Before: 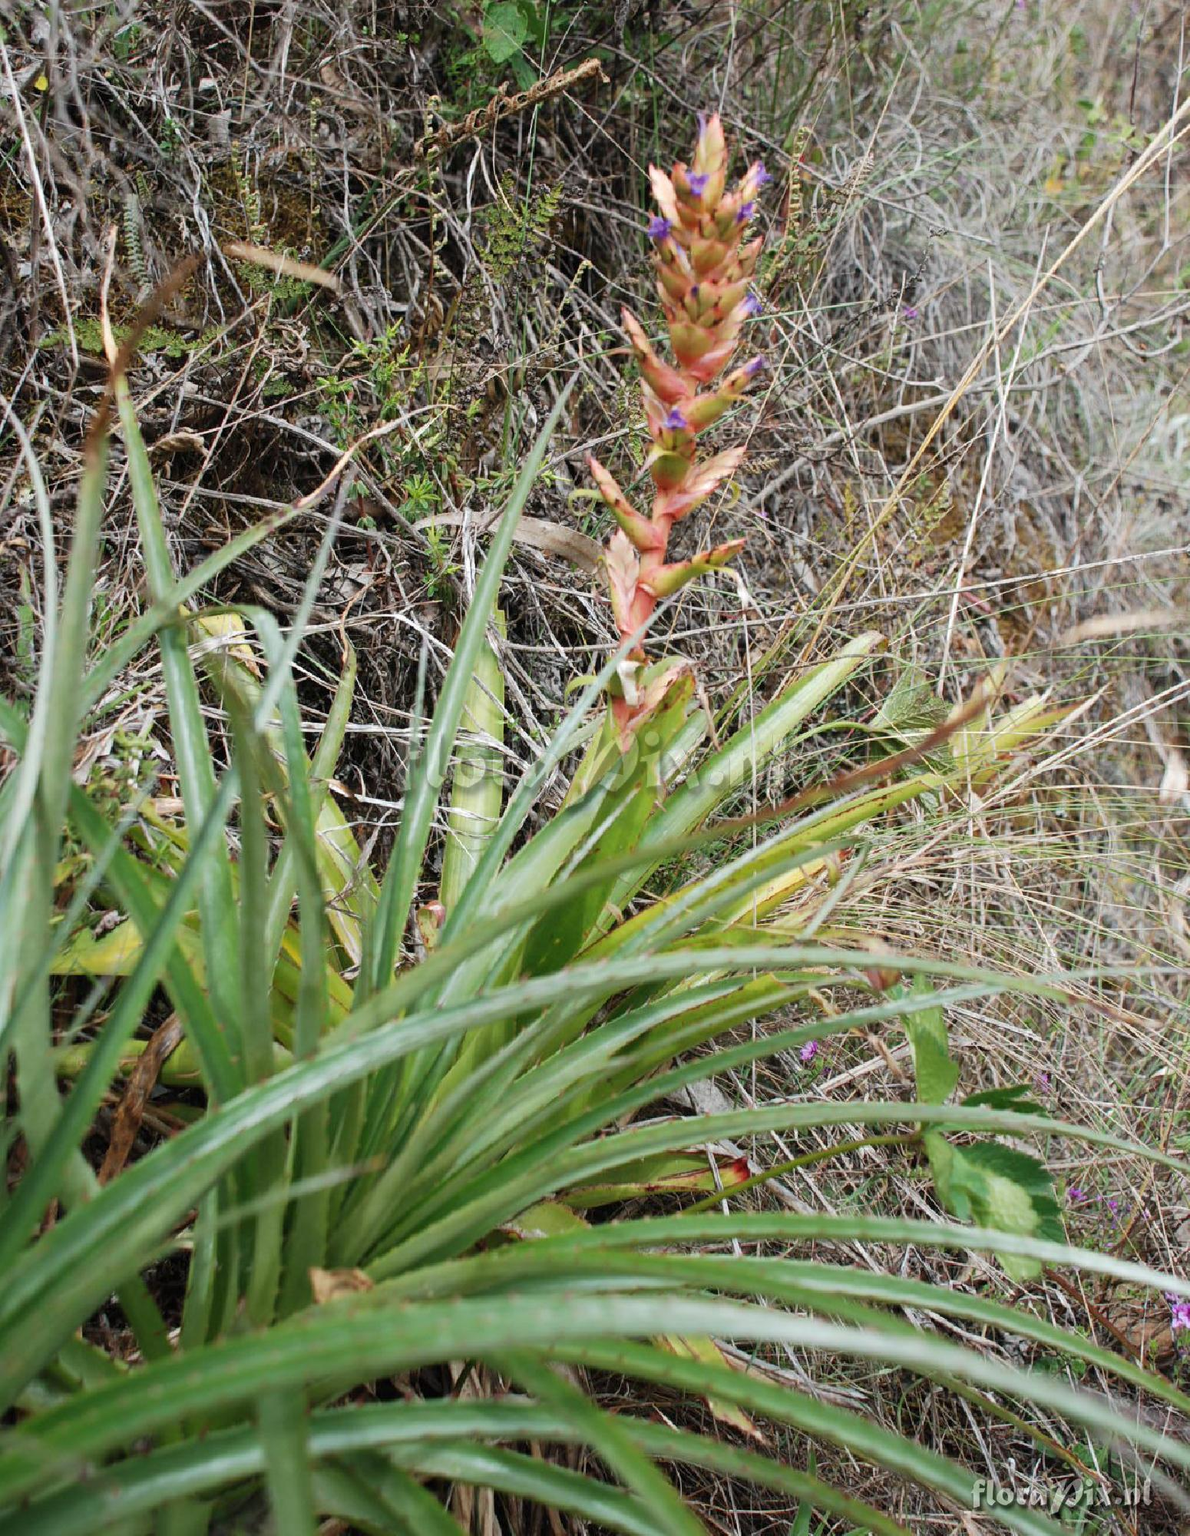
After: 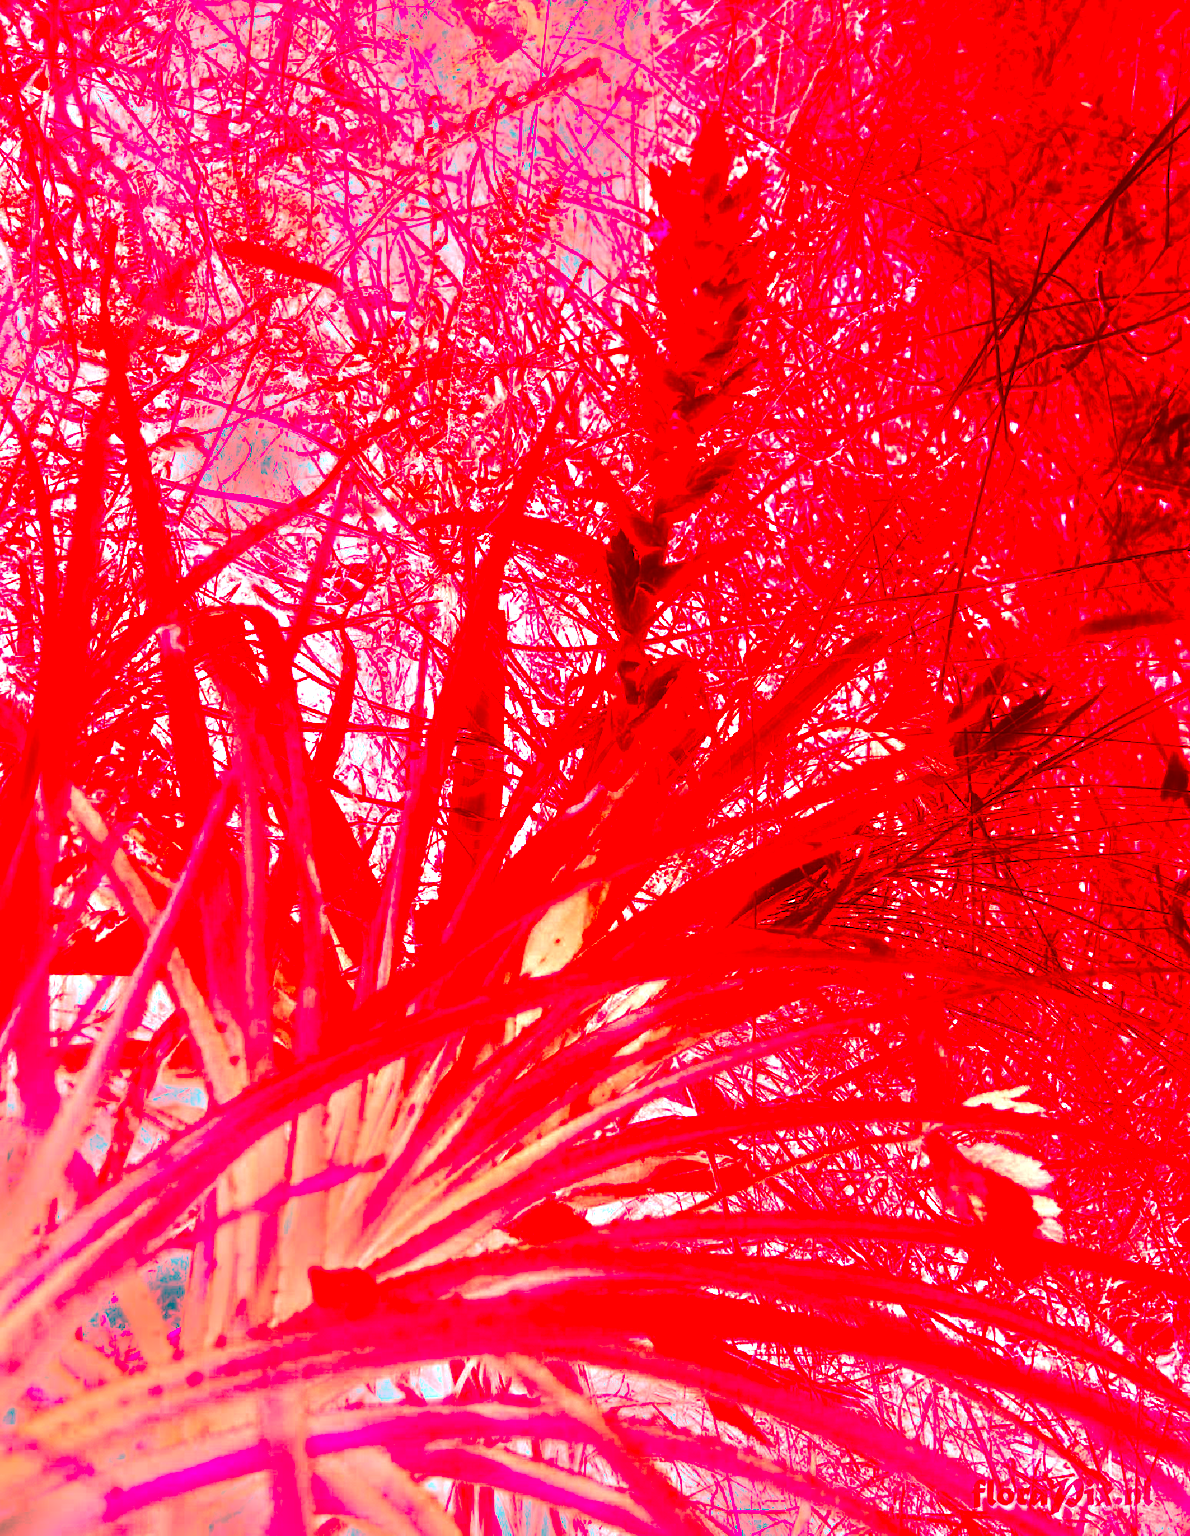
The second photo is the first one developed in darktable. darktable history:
exposure: black level correction 0.001, exposure 0.955 EV, compensate exposure bias true, compensate highlight preservation false
white balance: red 4.26, blue 1.802
bloom: size 9%, threshold 100%, strength 7%
color balance: lift [1.006, 0.985, 1.002, 1.015], gamma [1, 0.953, 1.008, 1.047], gain [1.076, 1.13, 1.004, 0.87]
